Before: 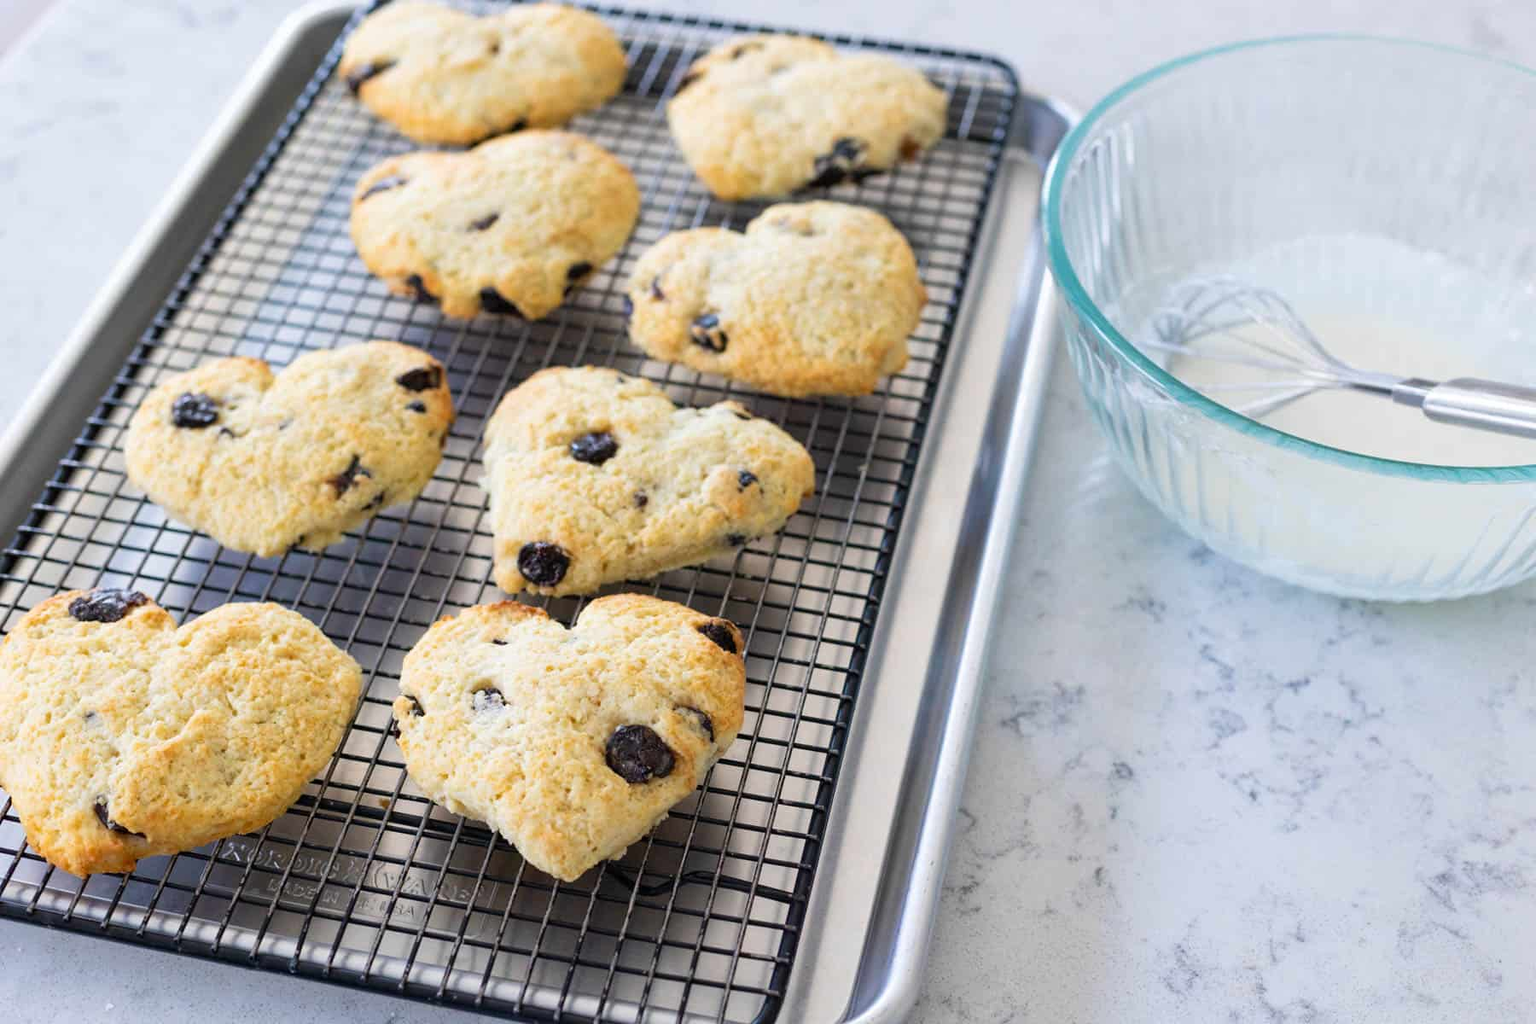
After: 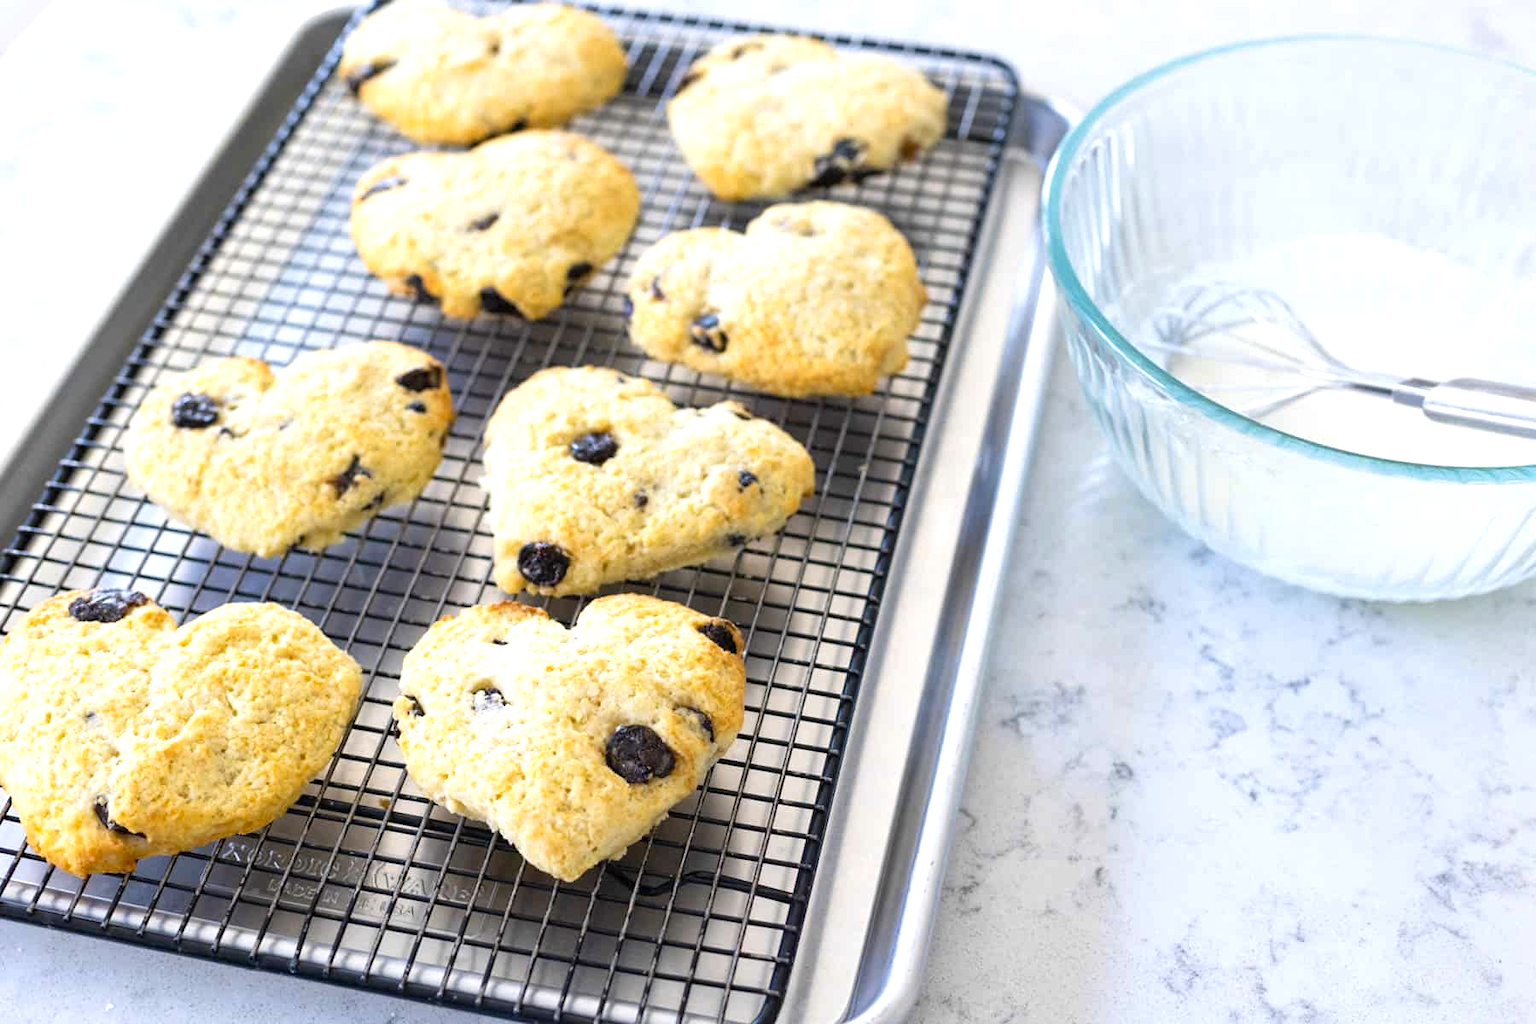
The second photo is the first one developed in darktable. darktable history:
exposure: exposure 0.493 EV, compensate highlight preservation false
color contrast: green-magenta contrast 0.8, blue-yellow contrast 1.1, unbound 0
